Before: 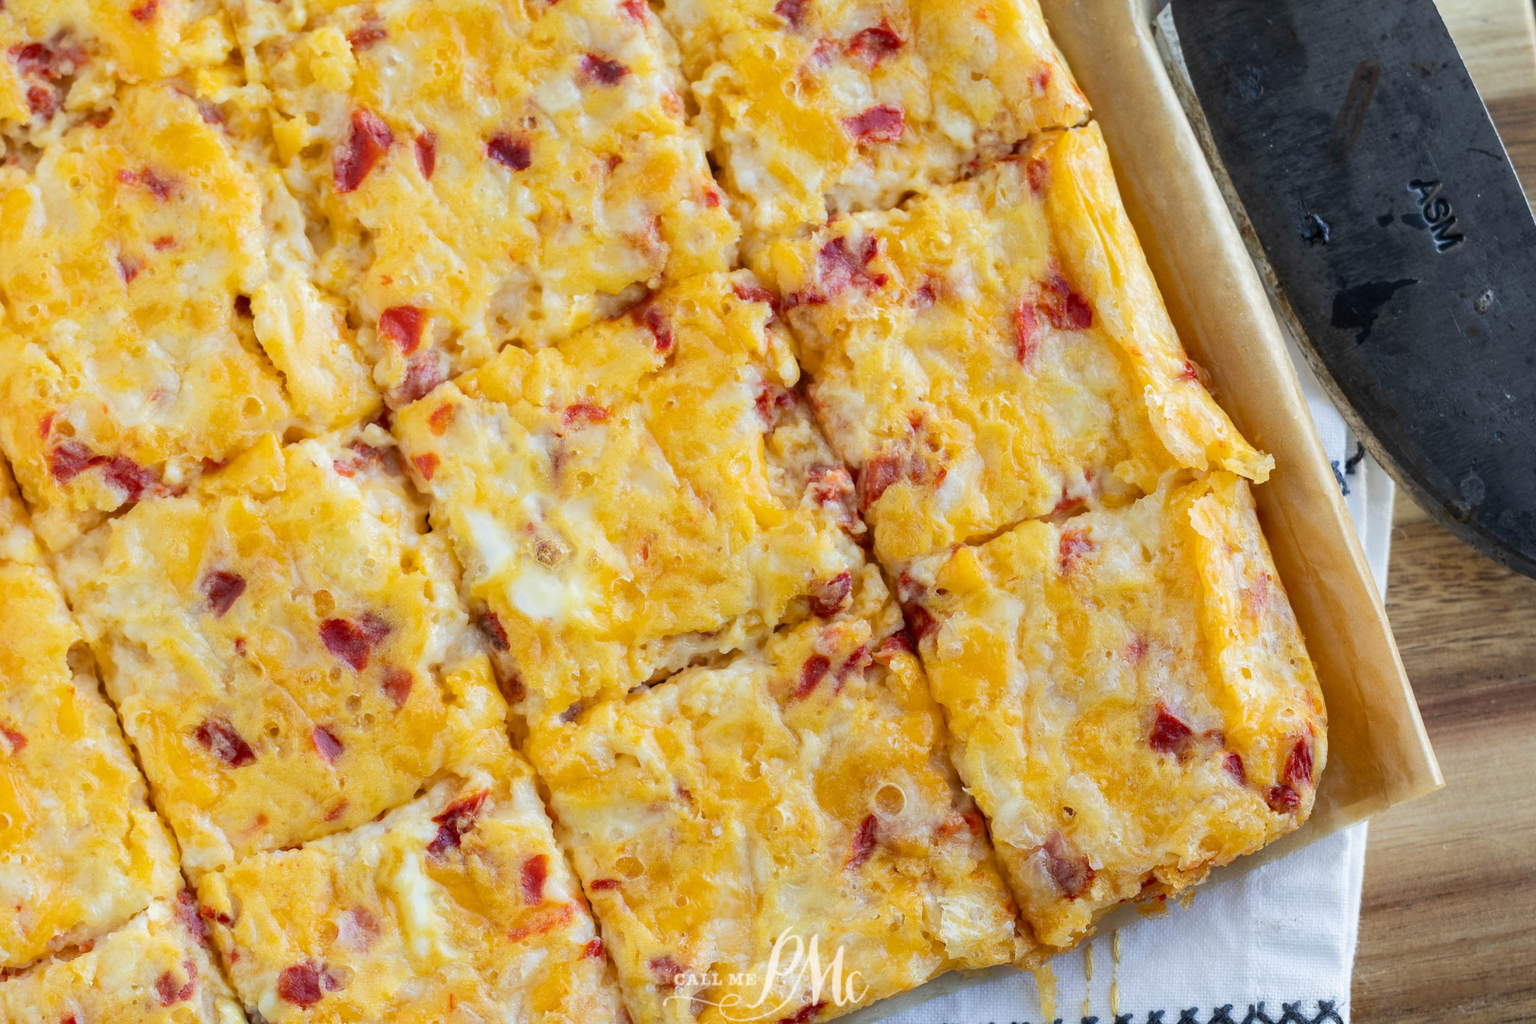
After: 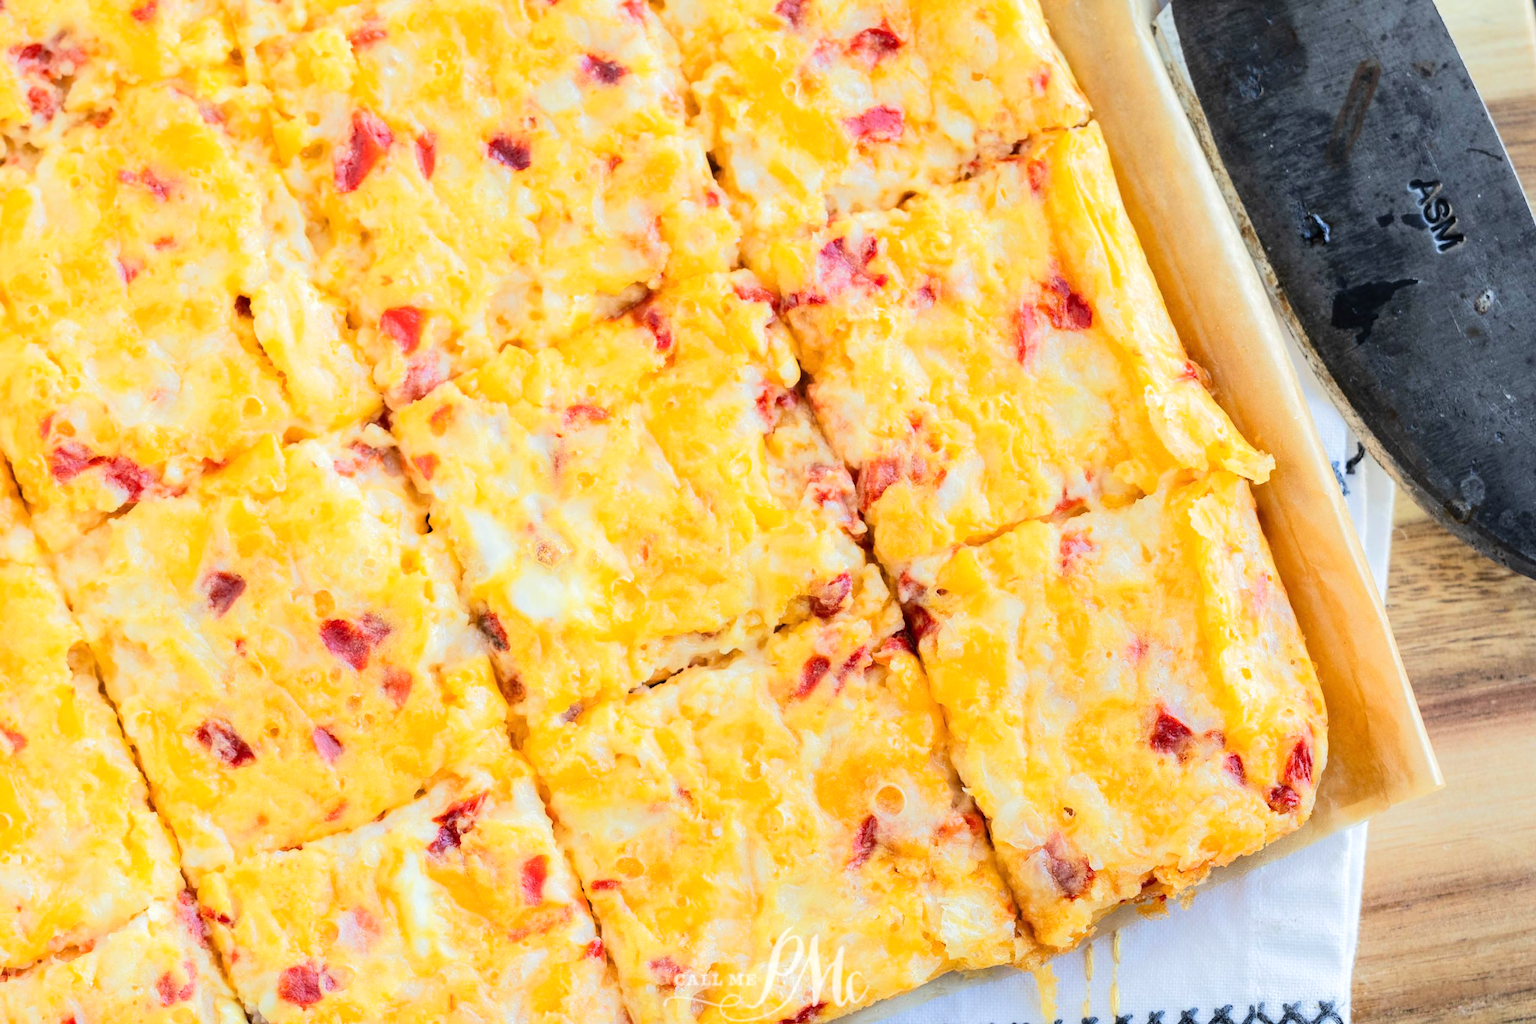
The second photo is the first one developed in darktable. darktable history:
tone equalizer: -7 EV 0.157 EV, -6 EV 0.615 EV, -5 EV 1.13 EV, -4 EV 1.37 EV, -3 EV 1.17 EV, -2 EV 0.6 EV, -1 EV 0.148 EV, edges refinement/feathering 500, mask exposure compensation -1.57 EV, preserve details no
